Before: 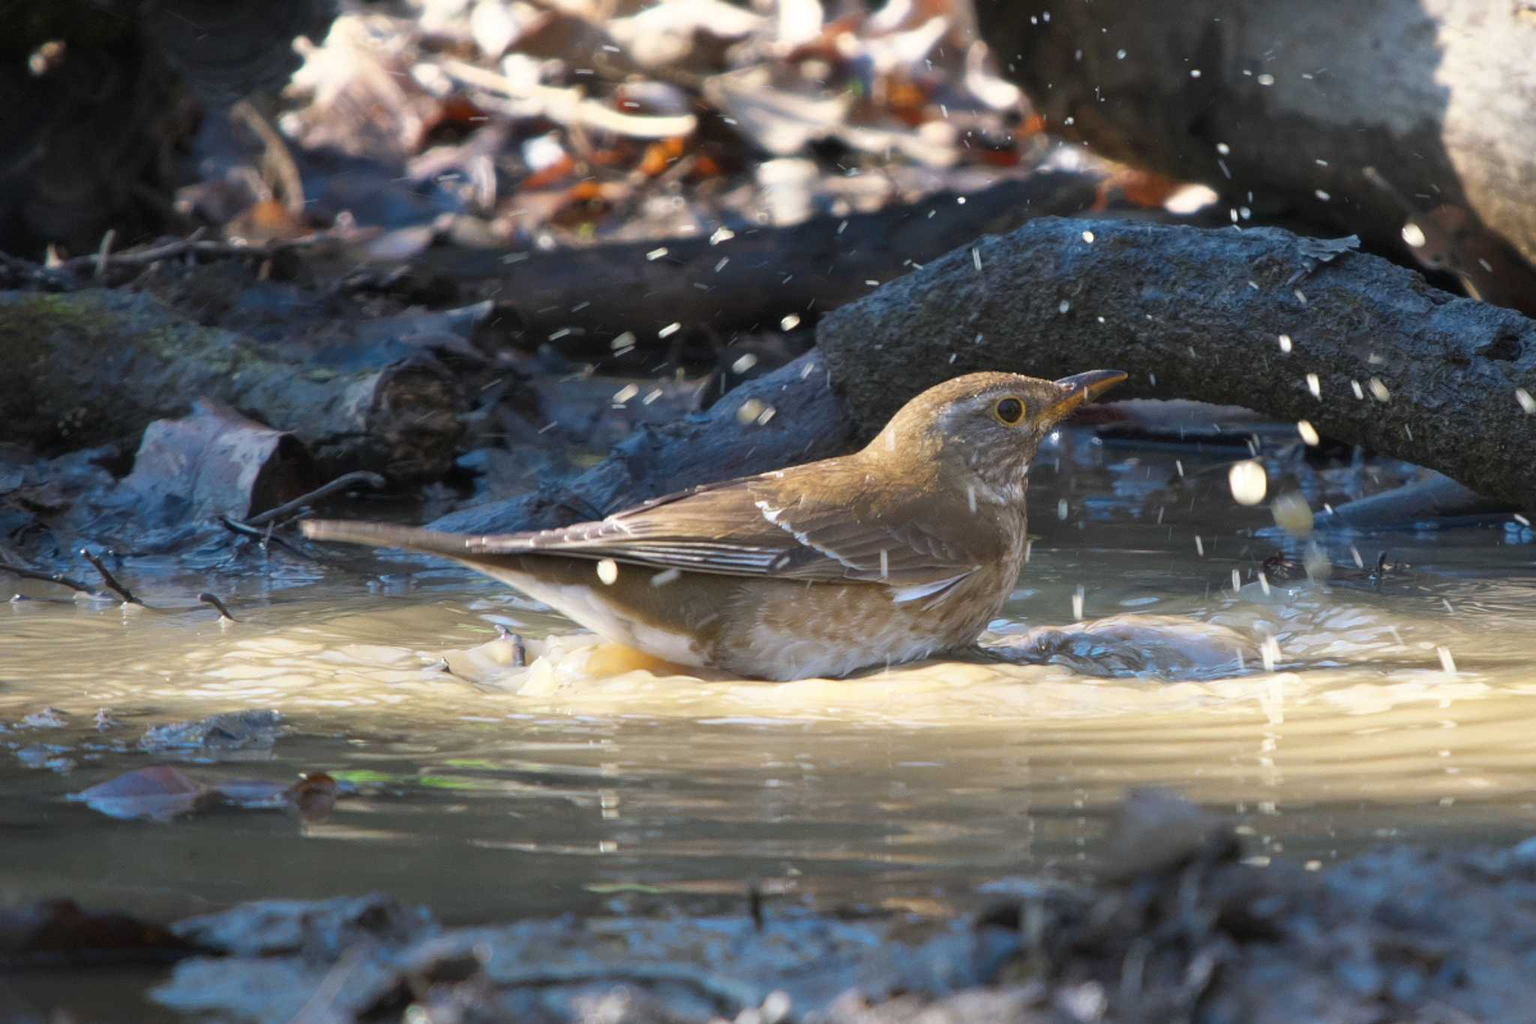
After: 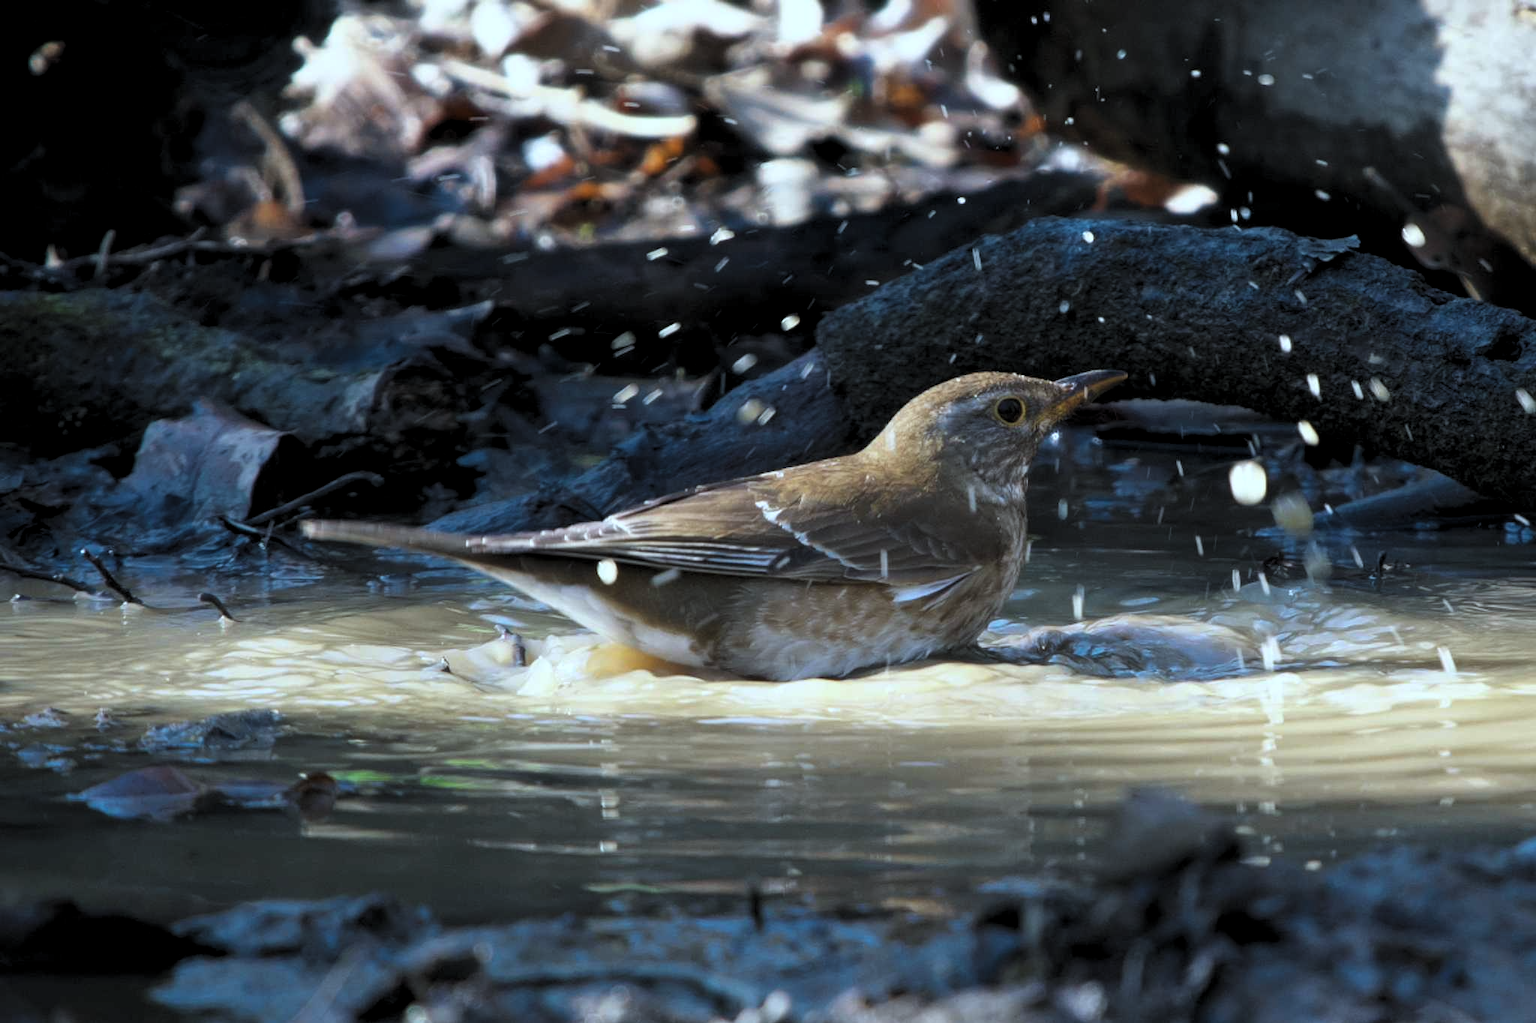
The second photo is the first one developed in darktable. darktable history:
levels: levels [0.116, 0.574, 1]
color calibration: illuminant Planckian (black body), x 0.375, y 0.374, temperature 4124.39 K, saturation algorithm version 1 (2020)
